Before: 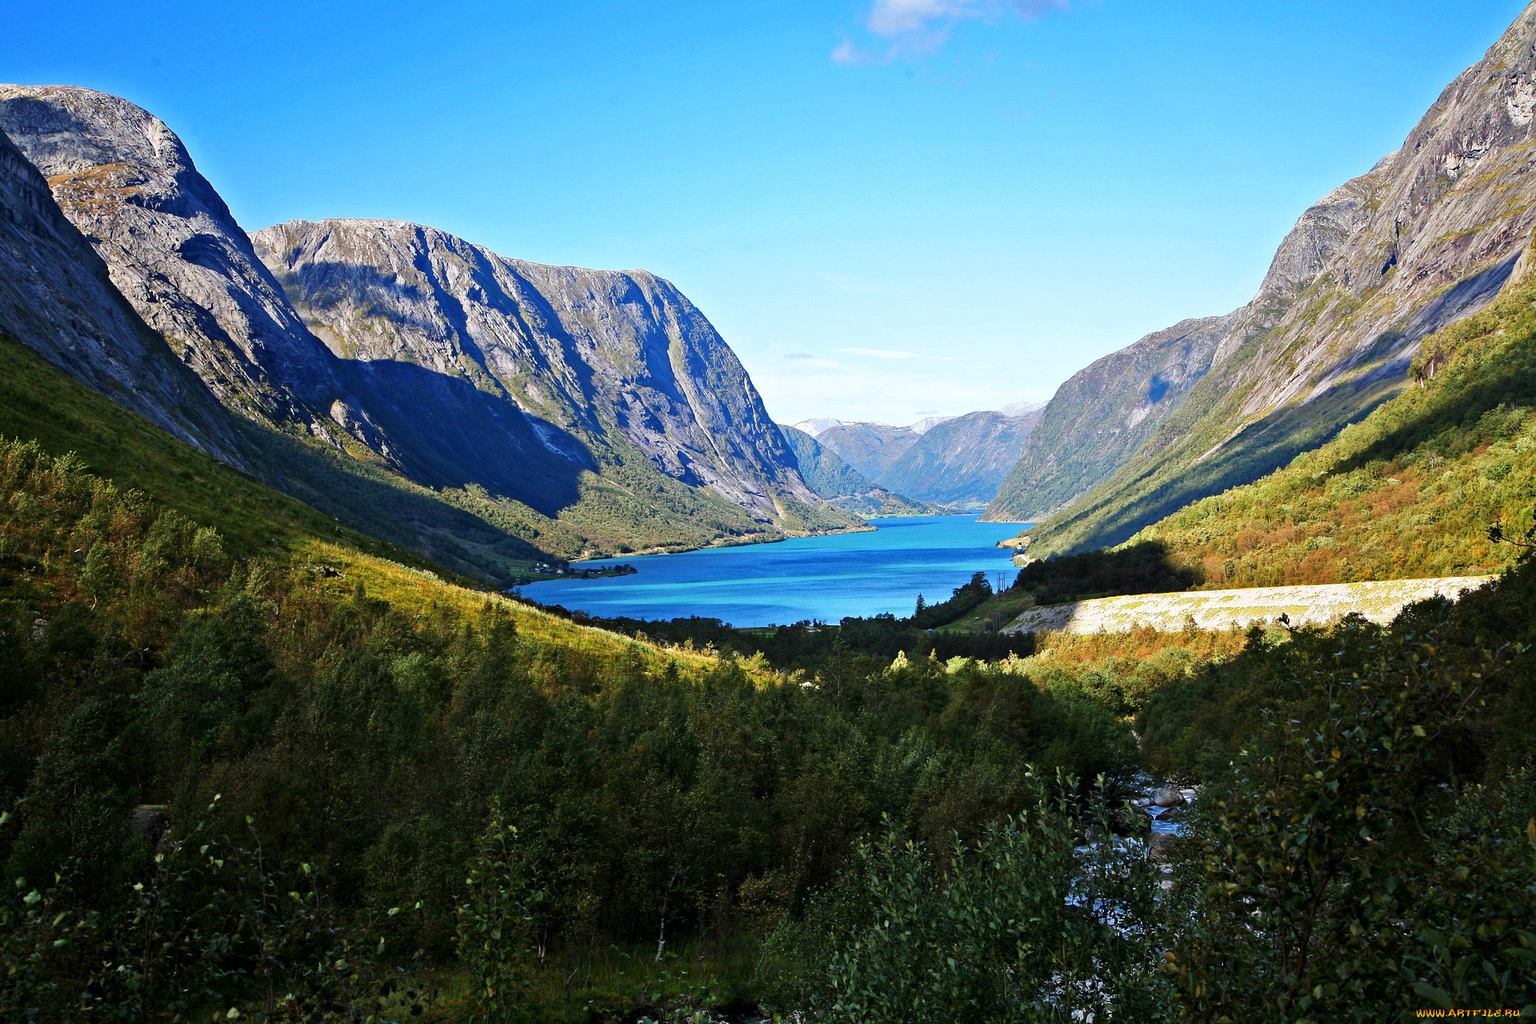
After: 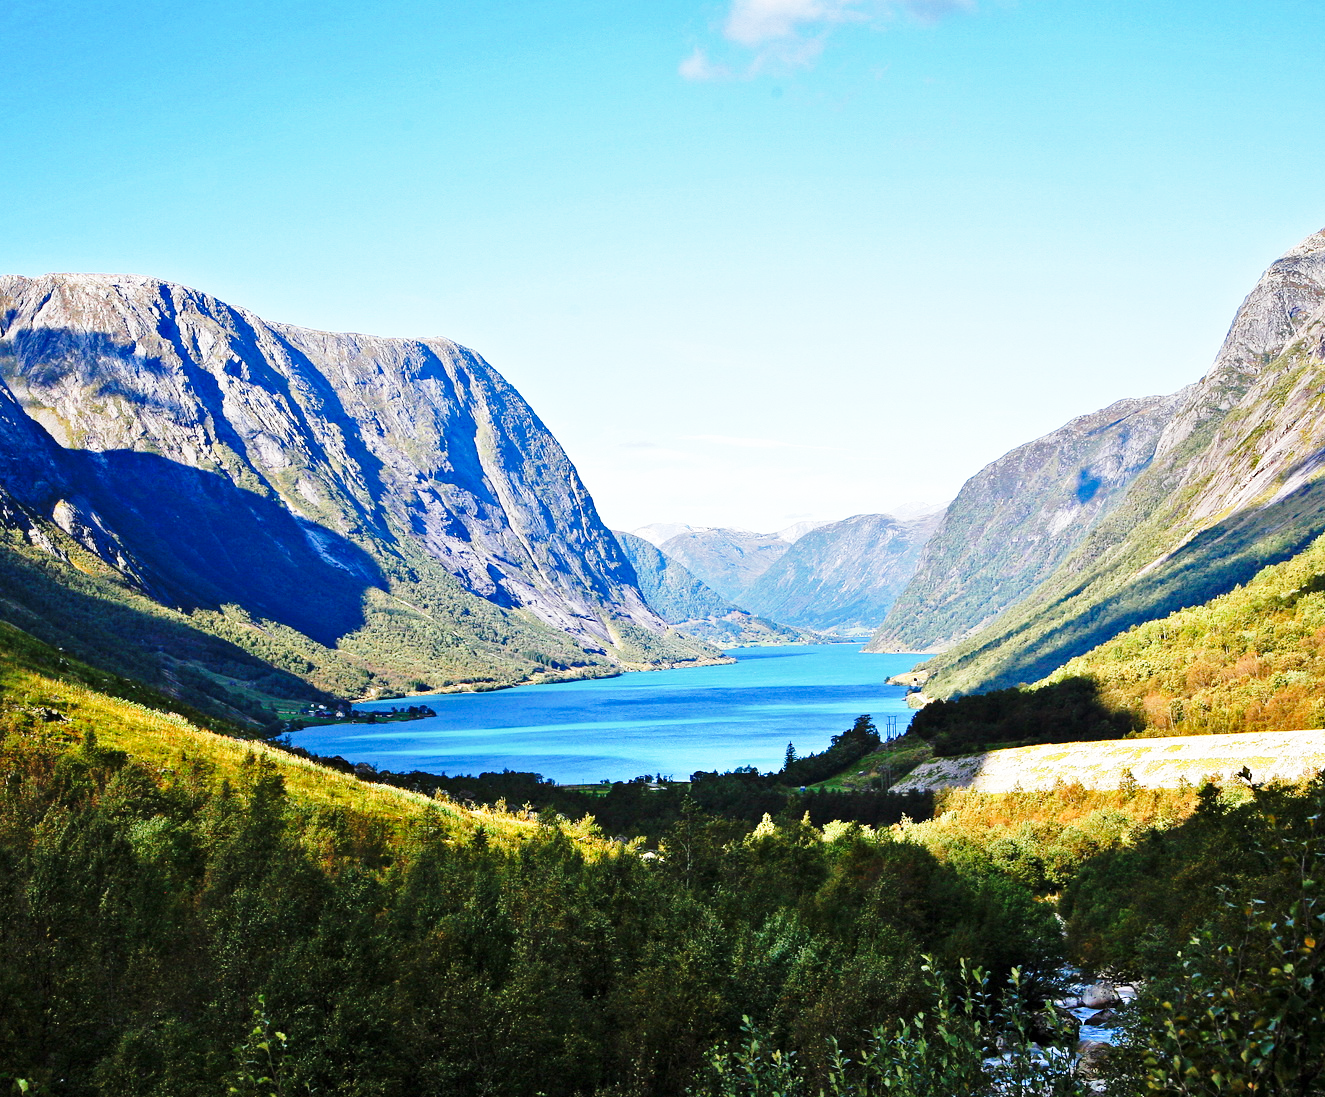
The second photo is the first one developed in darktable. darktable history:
shadows and highlights: shadows 29.67, highlights -30.44, low approximation 0.01, soften with gaussian
base curve: curves: ch0 [(0, 0) (0.028, 0.03) (0.121, 0.232) (0.46, 0.748) (0.859, 0.968) (1, 1)], preserve colors none
crop: left 18.768%, right 12.203%, bottom 14.22%
tone equalizer: edges refinement/feathering 500, mask exposure compensation -1.57 EV, preserve details no
